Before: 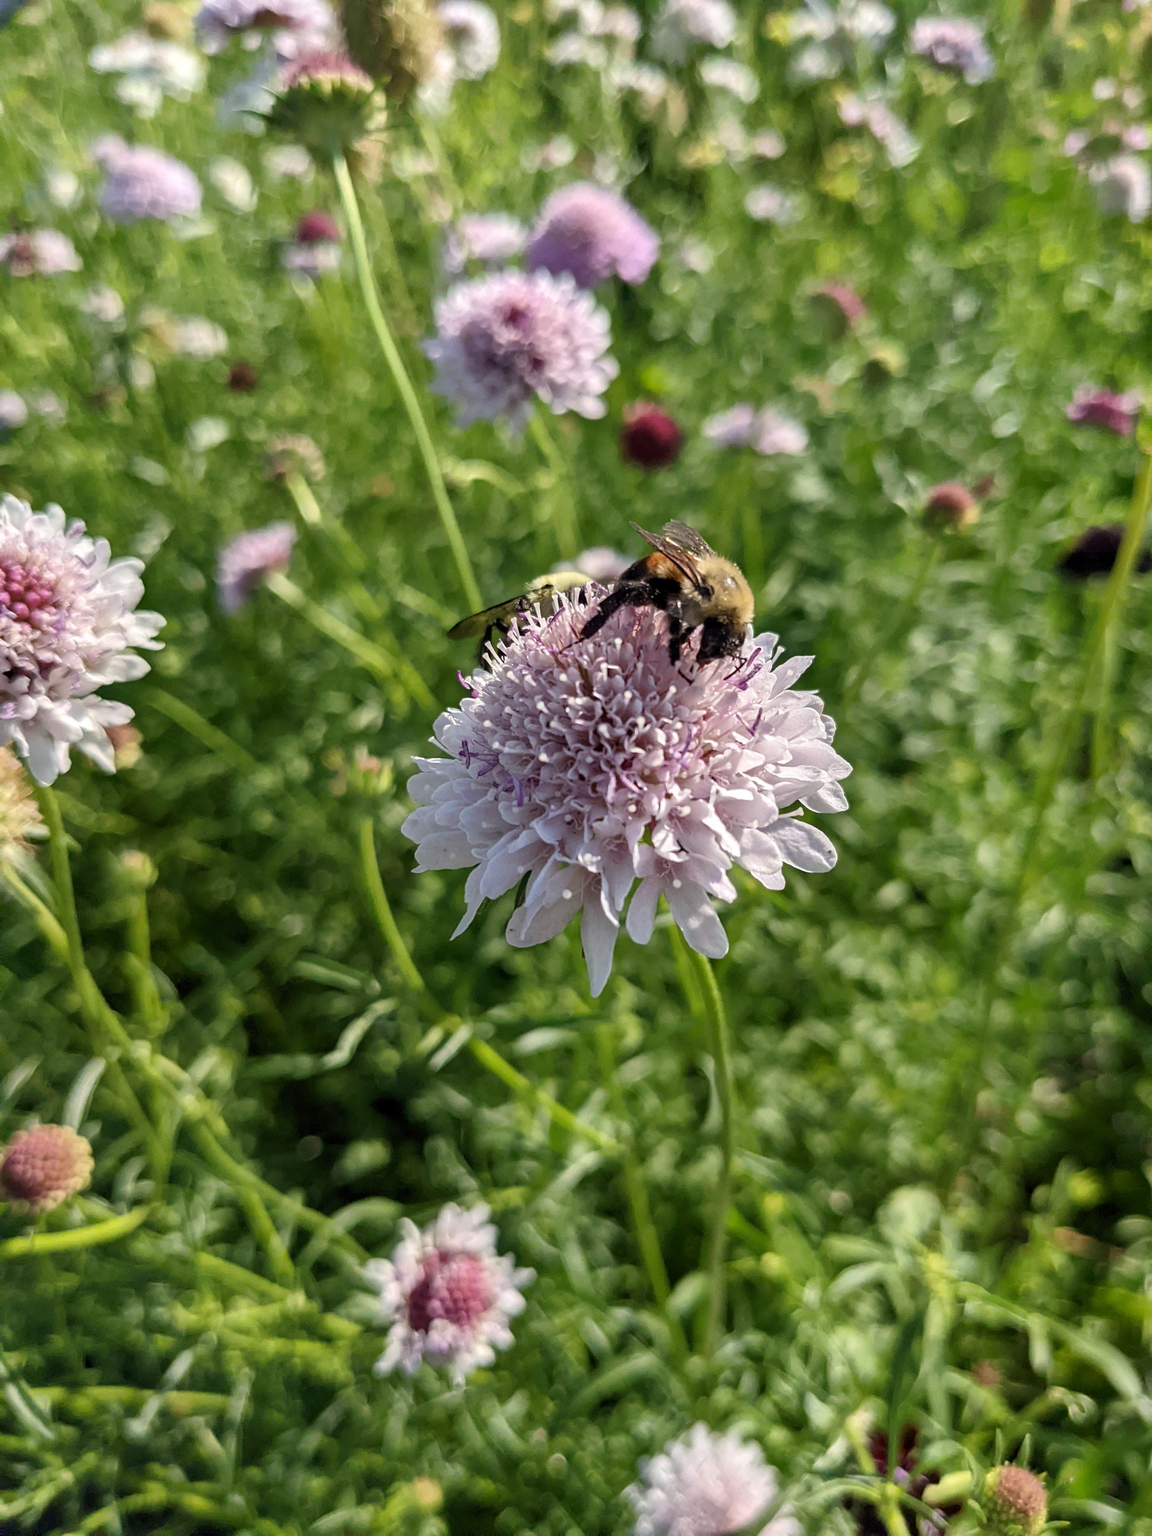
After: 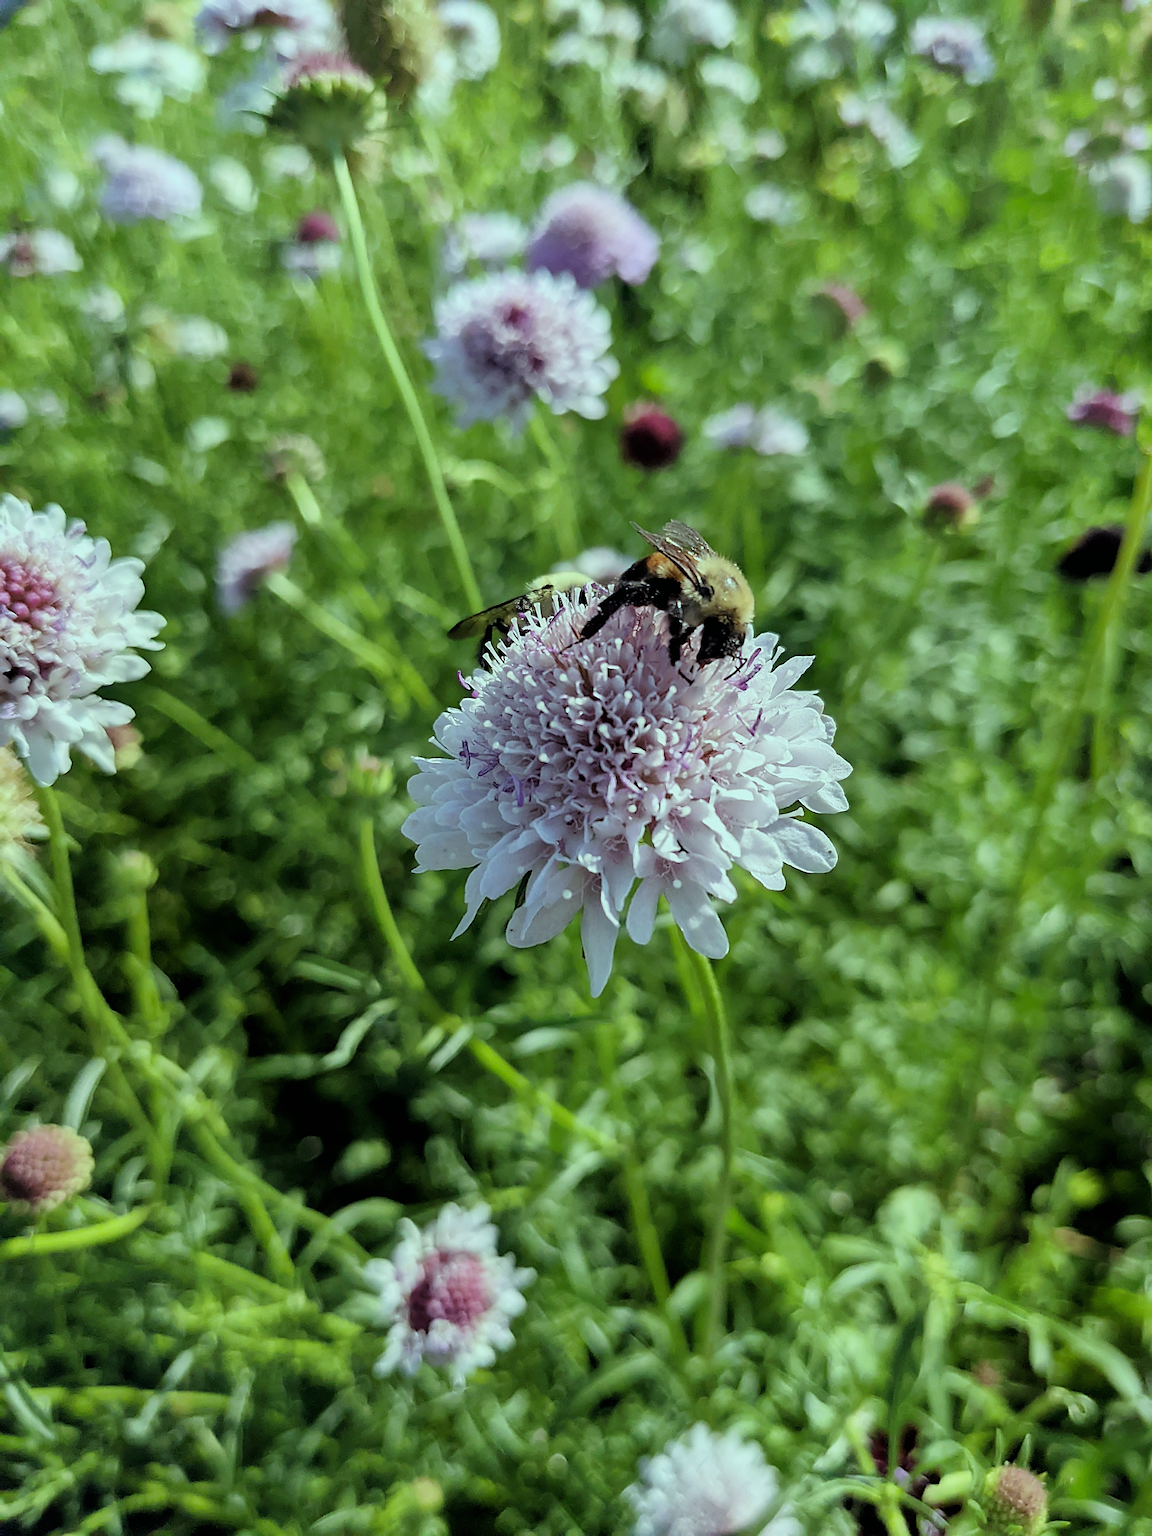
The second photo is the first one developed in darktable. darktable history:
sharpen: radius 1.4, amount 1.25, threshold 0.7
contrast equalizer: octaves 7, y [[0.502, 0.505, 0.512, 0.529, 0.564, 0.588], [0.5 ×6], [0.502, 0.505, 0.512, 0.529, 0.564, 0.588], [0, 0.001, 0.001, 0.004, 0.008, 0.011], [0, 0.001, 0.001, 0.004, 0.008, 0.011]], mix -1
filmic rgb: black relative exposure -5.83 EV, white relative exposure 3.4 EV, hardness 3.68
color balance: mode lift, gamma, gain (sRGB), lift [0.997, 0.979, 1.021, 1.011], gamma [1, 1.084, 0.916, 0.998], gain [1, 0.87, 1.13, 1.101], contrast 4.55%, contrast fulcrum 38.24%, output saturation 104.09%
